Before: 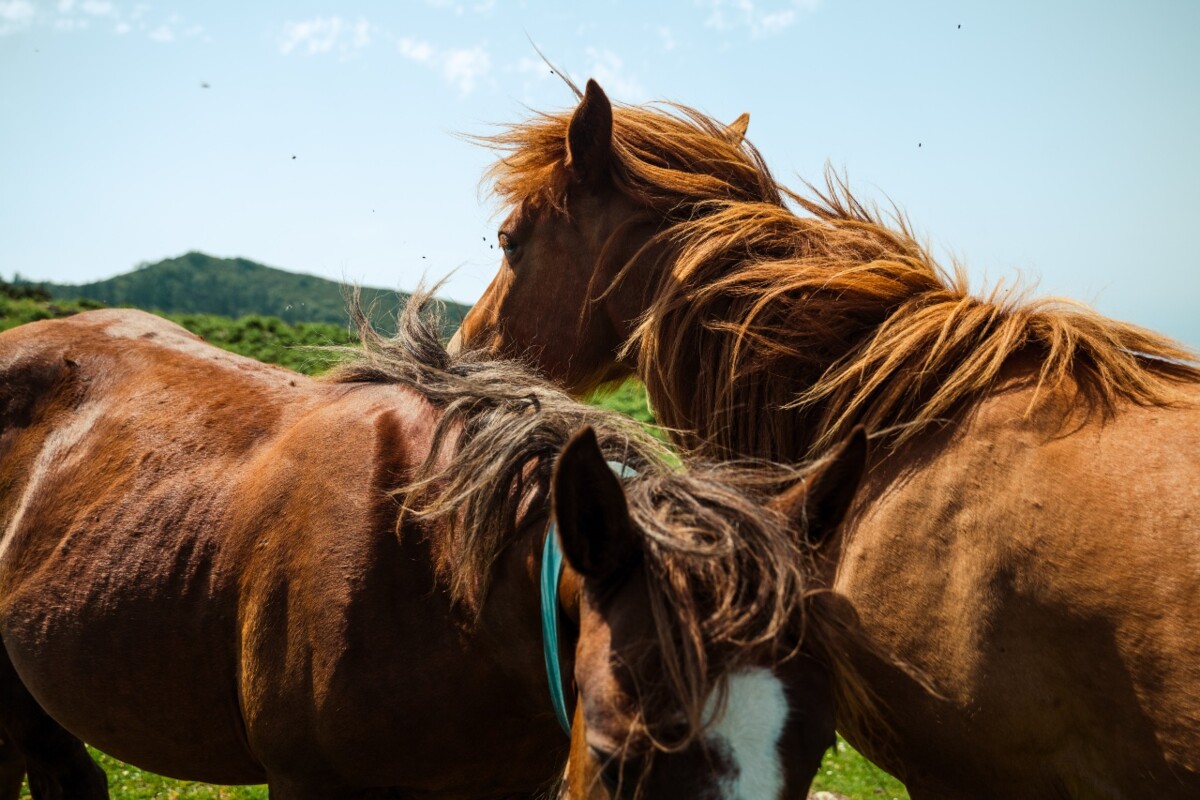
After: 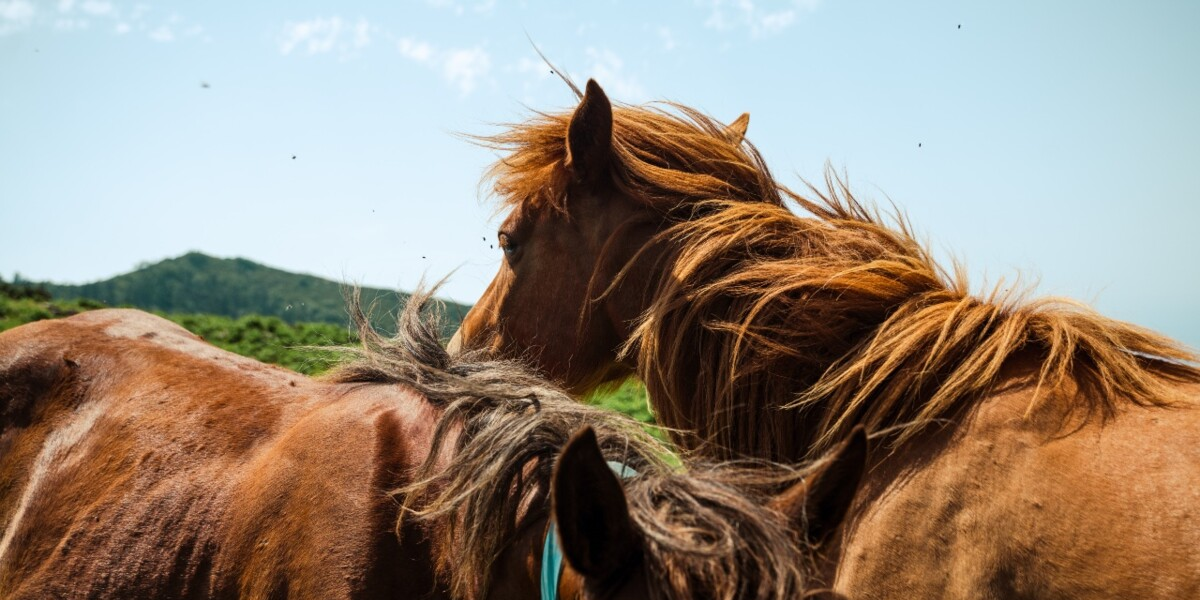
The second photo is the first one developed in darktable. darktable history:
crop: bottom 24.993%
